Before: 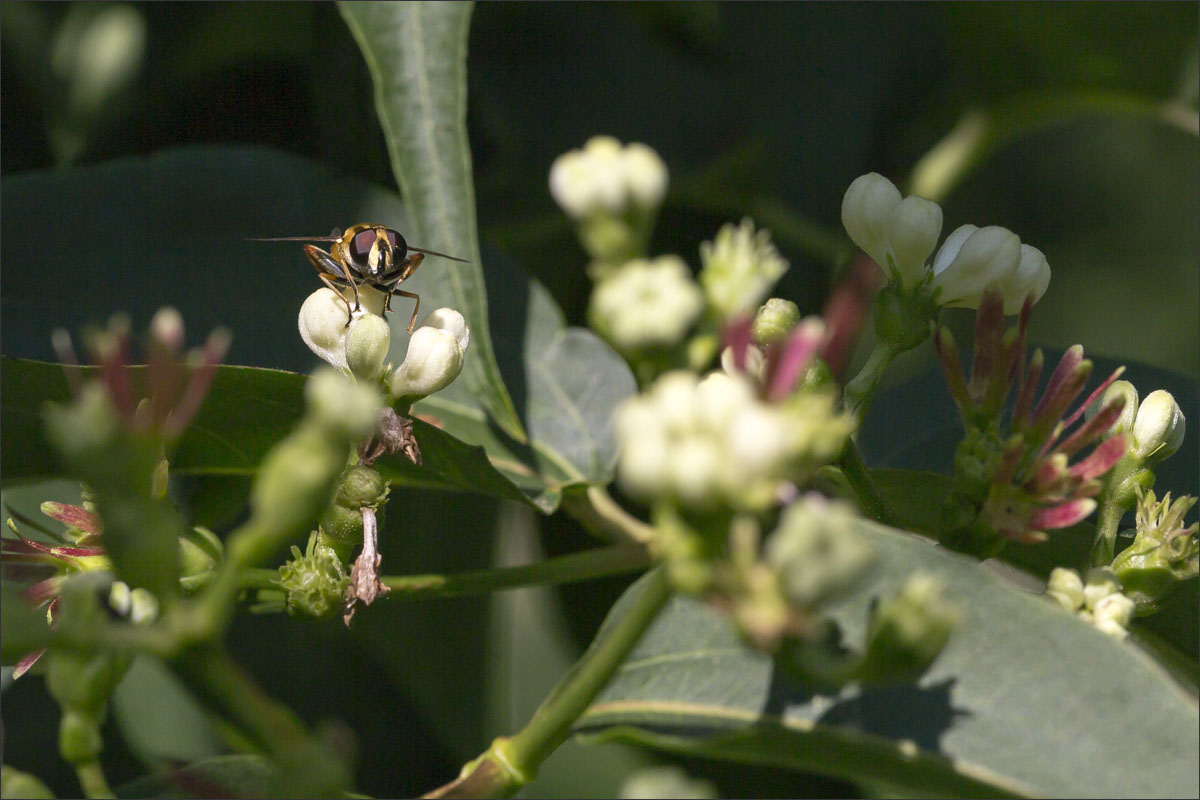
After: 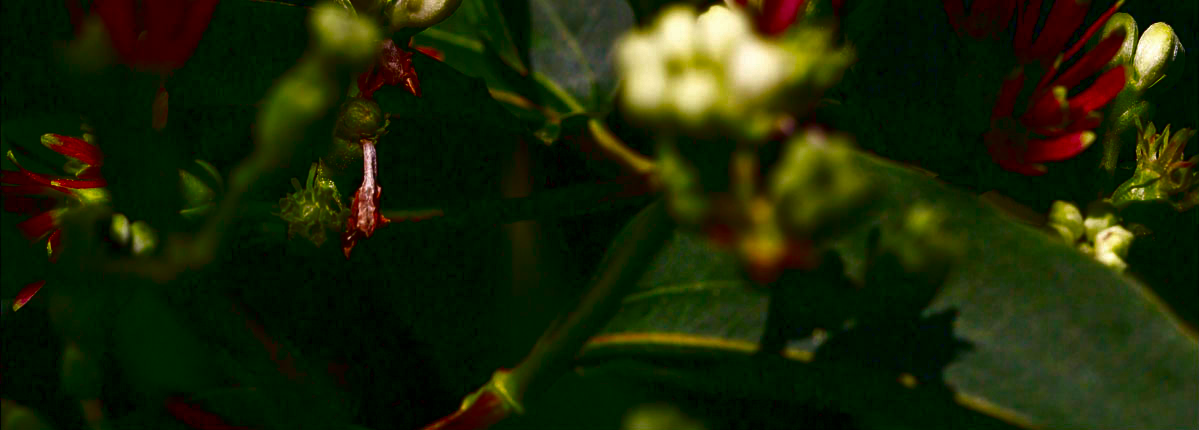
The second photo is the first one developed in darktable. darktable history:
crop and rotate: top 46.237%
contrast brightness saturation: brightness -1, saturation 1
